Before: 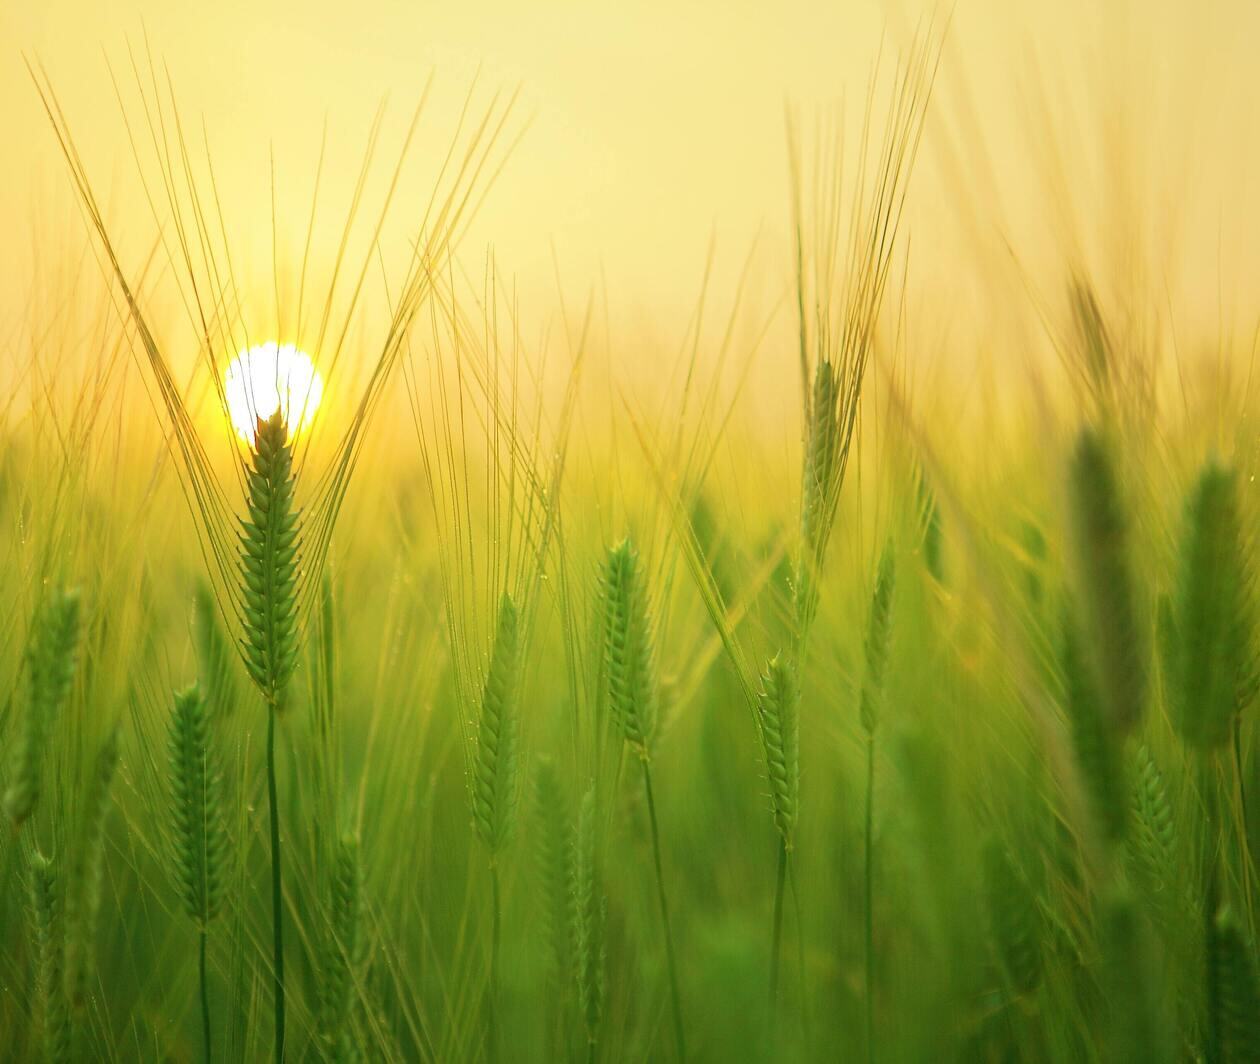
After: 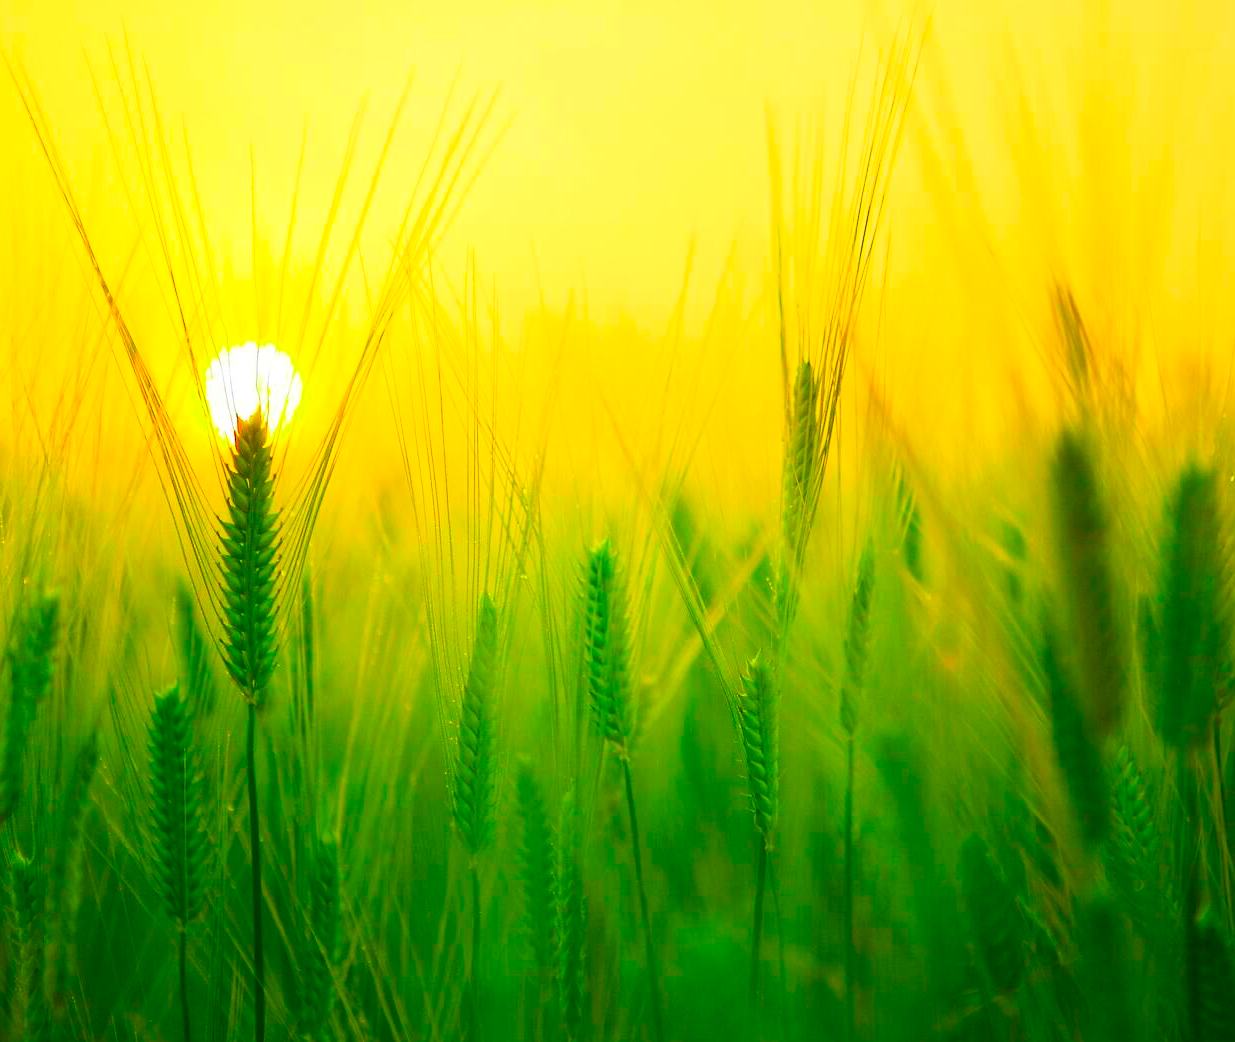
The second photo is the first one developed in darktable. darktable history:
contrast brightness saturation: contrast 0.145
color correction: highlights b* -0.047, saturation 2.12
crop: left 1.636%, right 0.282%, bottom 1.985%
shadows and highlights: shadows -1.1, highlights 40.76
